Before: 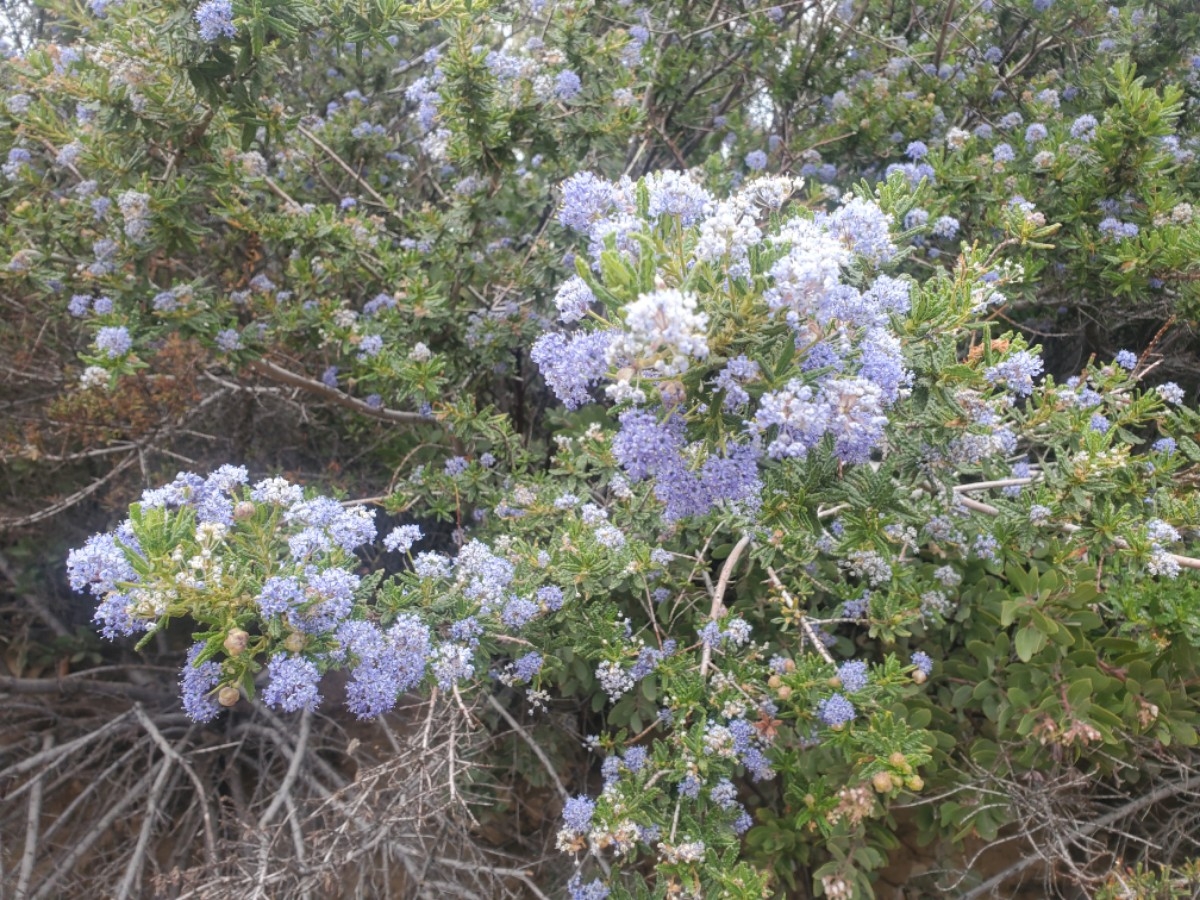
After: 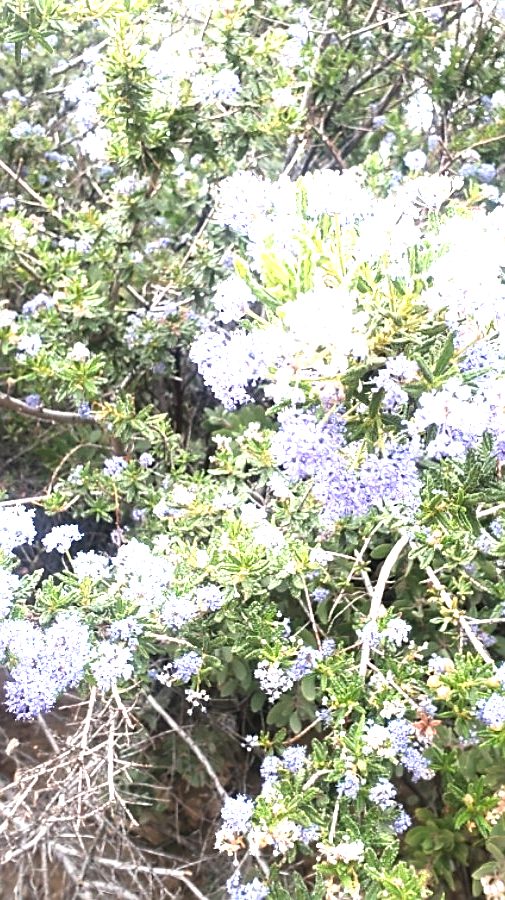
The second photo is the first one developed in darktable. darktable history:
levels: levels [0, 0.374, 0.749]
tone equalizer: -8 EV -0.773 EV, -7 EV -0.68 EV, -6 EV -0.579 EV, -5 EV -0.373 EV, -3 EV 0.374 EV, -2 EV 0.6 EV, -1 EV 0.689 EV, +0 EV 0.75 EV, edges refinement/feathering 500, mask exposure compensation -1.57 EV, preserve details guided filter
sharpen: on, module defaults
crop: left 28.47%, right 29.378%
